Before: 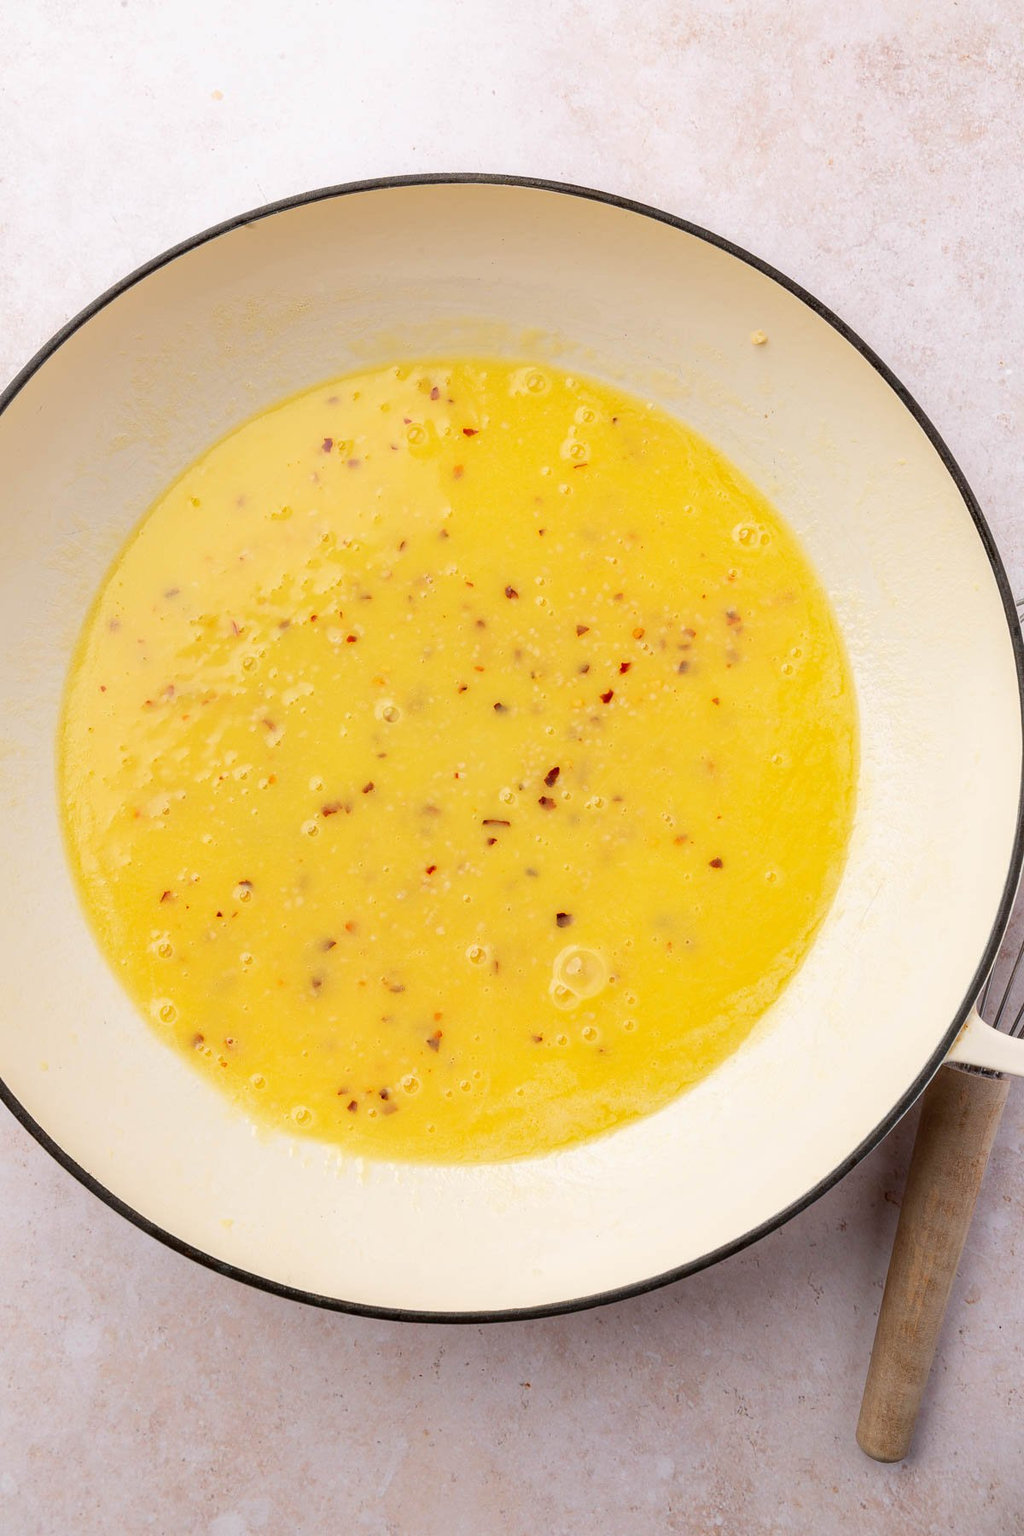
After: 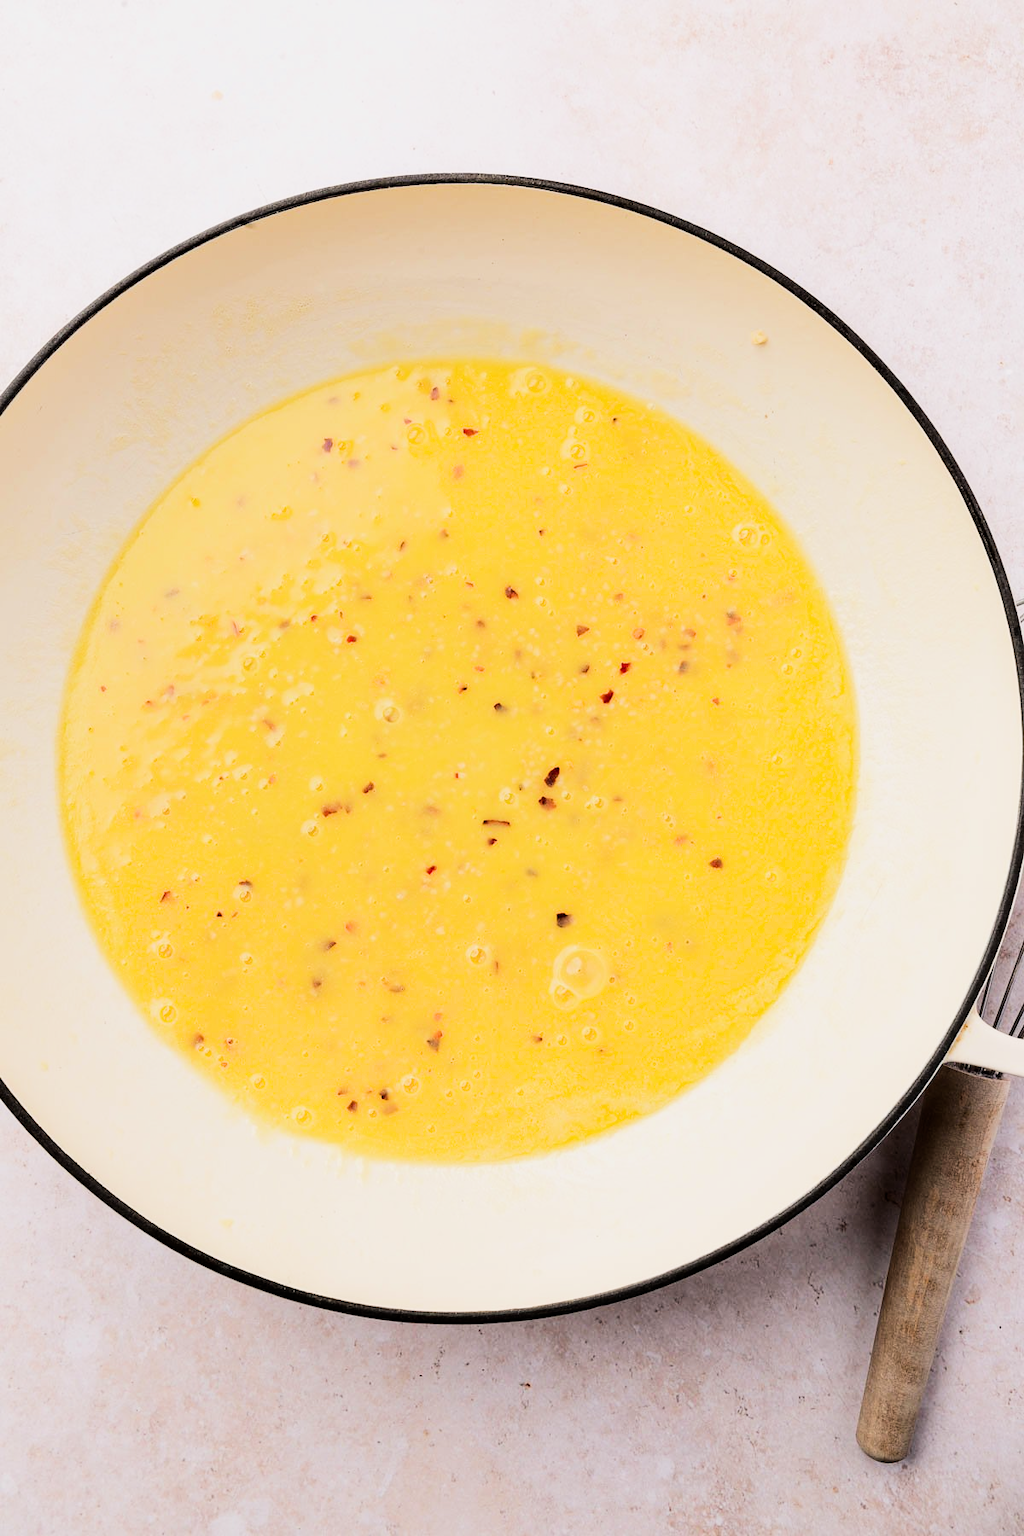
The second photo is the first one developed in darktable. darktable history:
filmic rgb: black relative exposure -7.5 EV, white relative exposure 5 EV, hardness 3.31, contrast 1.3, contrast in shadows safe
tone equalizer: -8 EV -0.75 EV, -7 EV -0.7 EV, -6 EV -0.6 EV, -5 EV -0.4 EV, -3 EV 0.4 EV, -2 EV 0.6 EV, -1 EV 0.7 EV, +0 EV 0.75 EV, edges refinement/feathering 500, mask exposure compensation -1.57 EV, preserve details no
